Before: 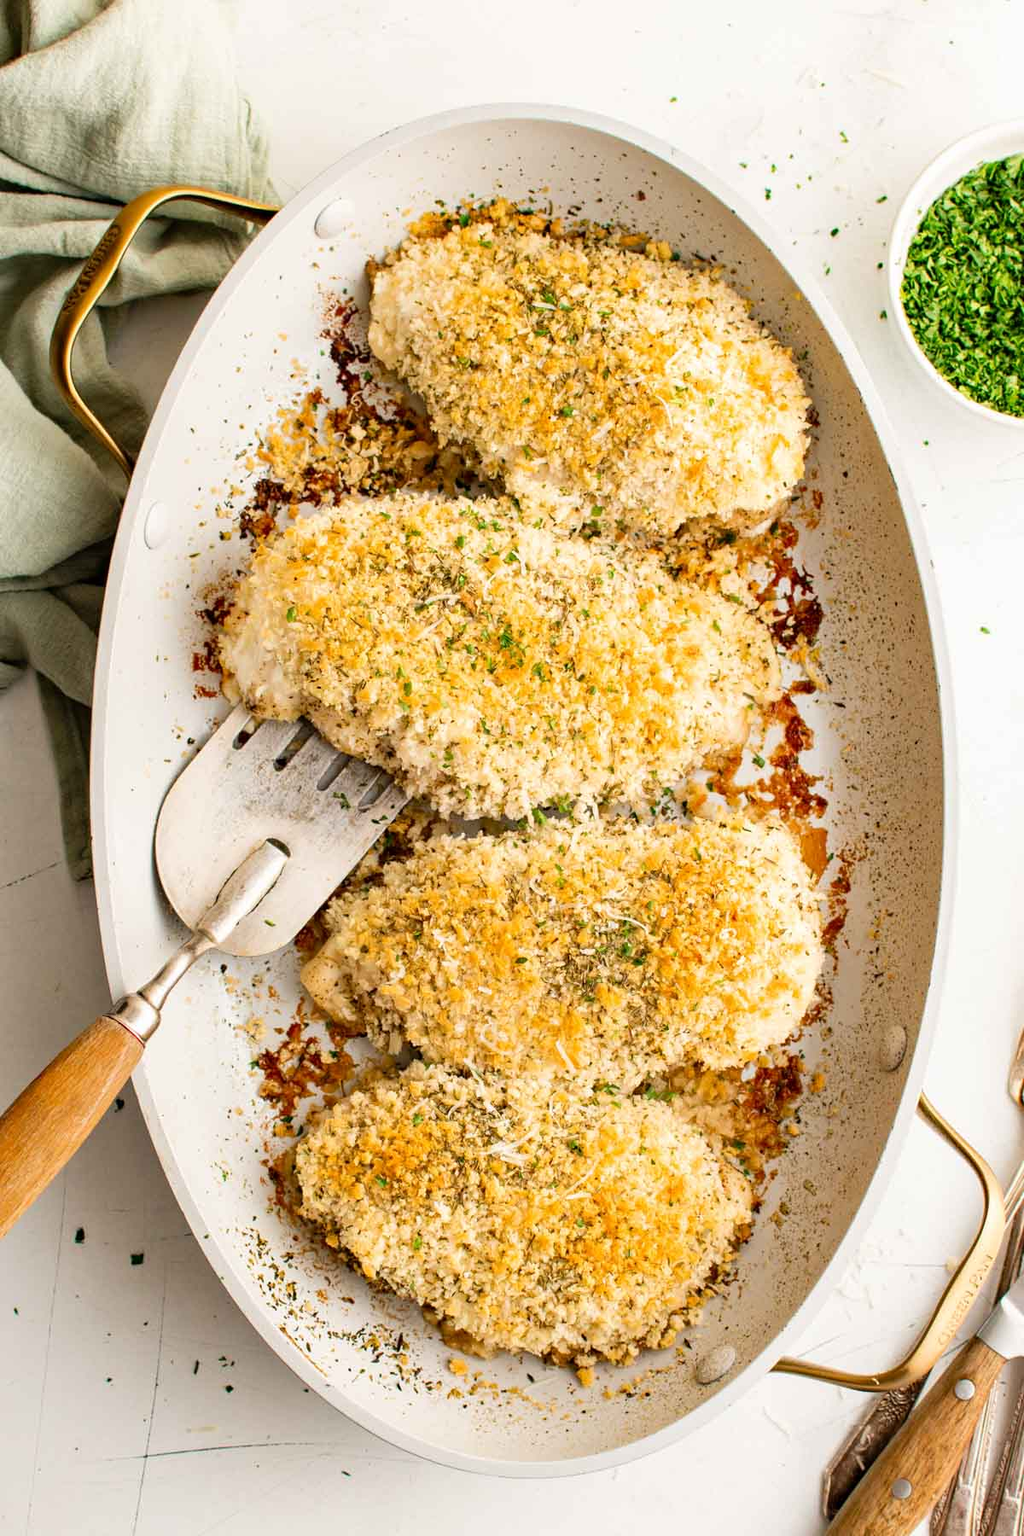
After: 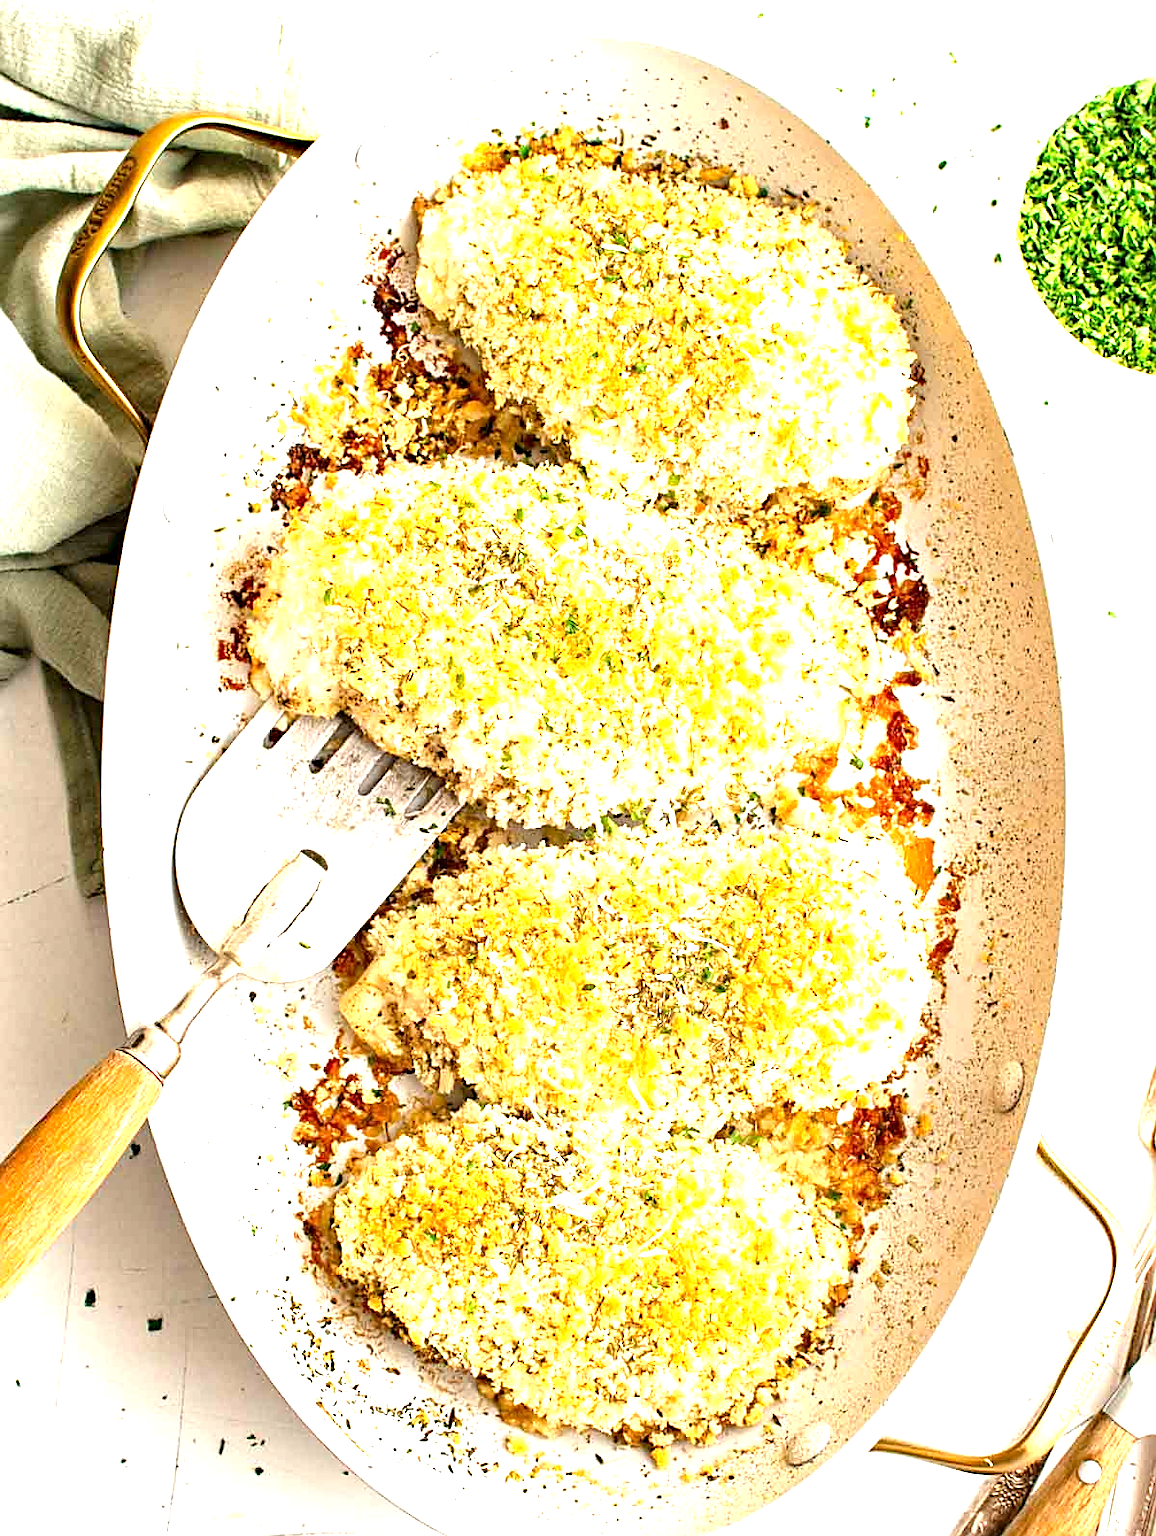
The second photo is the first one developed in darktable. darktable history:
exposure: black level correction 0.001, exposure 1.312 EV, compensate highlight preservation false
crop and rotate: top 5.613%, bottom 5.791%
sharpen: on, module defaults
